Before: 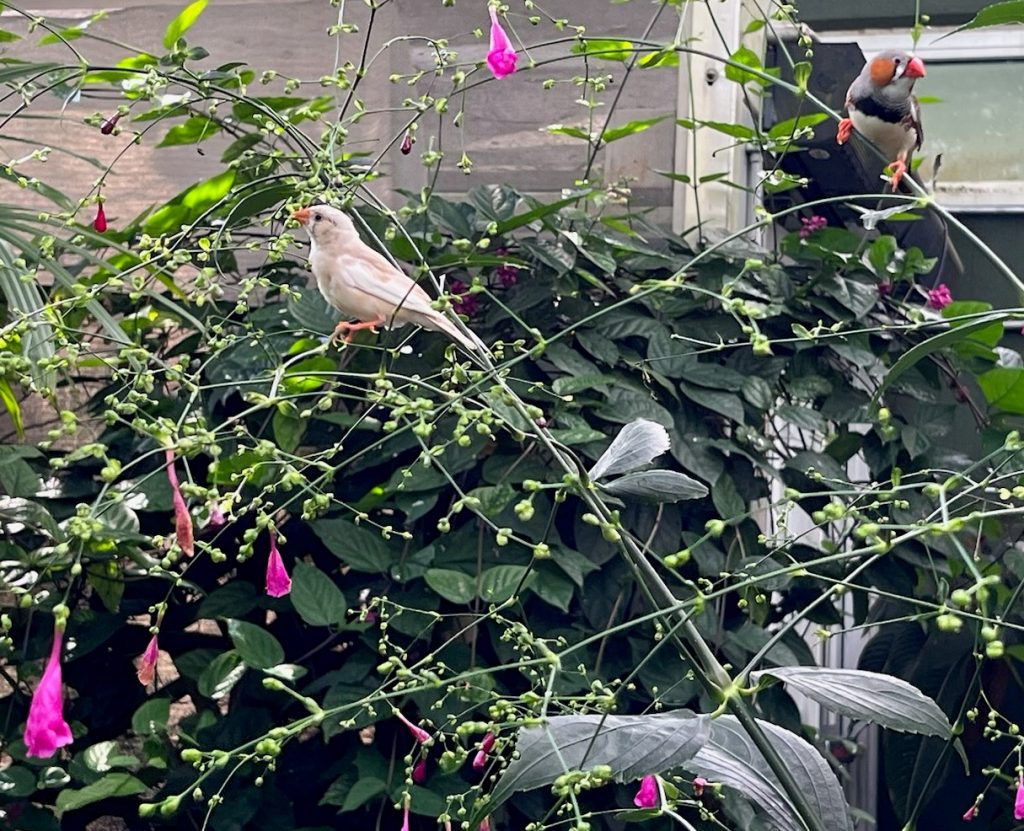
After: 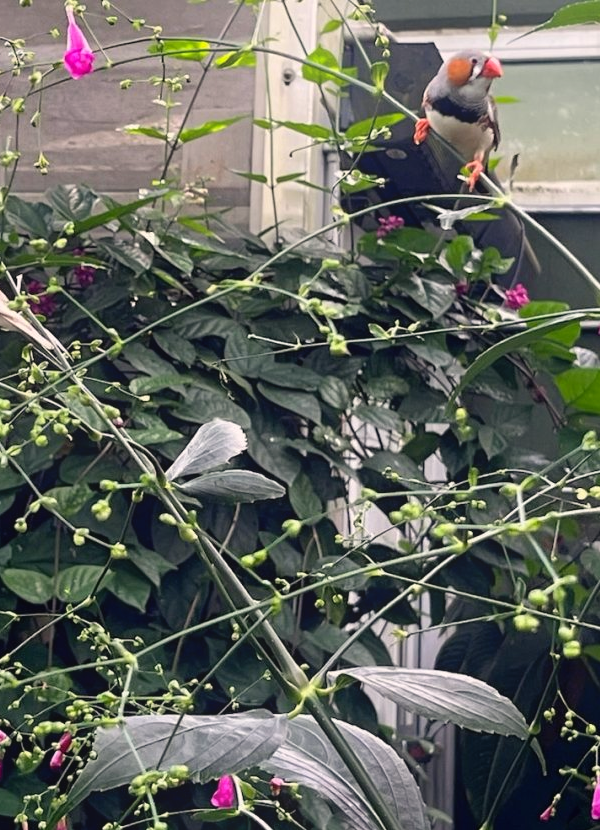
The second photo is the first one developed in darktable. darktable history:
bloom: size 16%, threshold 98%, strength 20%
color correction: highlights a* 3.84, highlights b* 5.07
crop: left 41.402%
